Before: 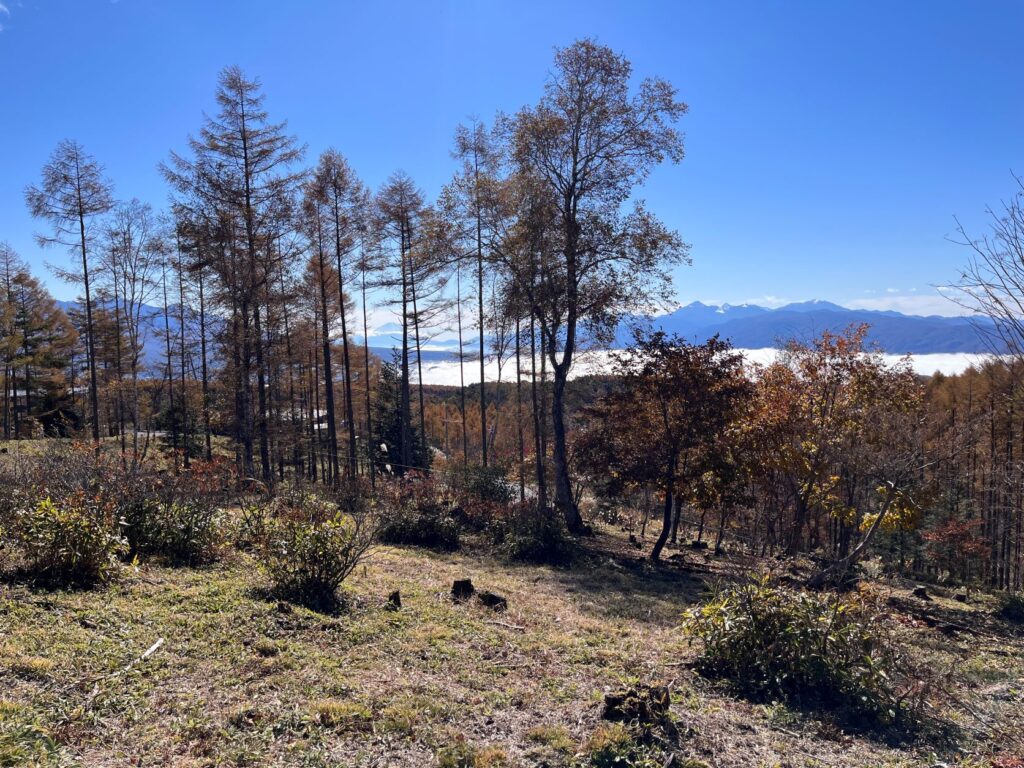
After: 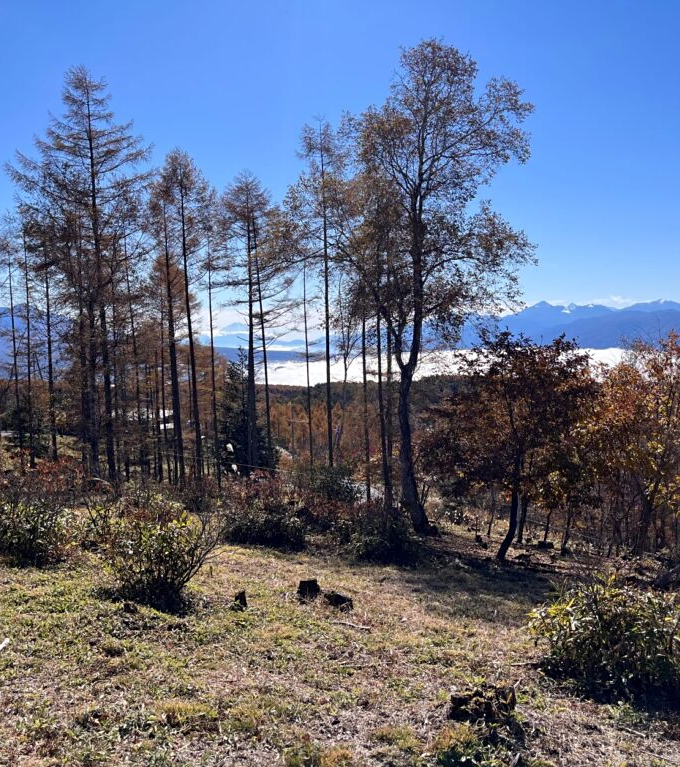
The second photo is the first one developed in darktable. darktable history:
crop and rotate: left 15.131%, right 18.381%
sharpen: amount 0.2
